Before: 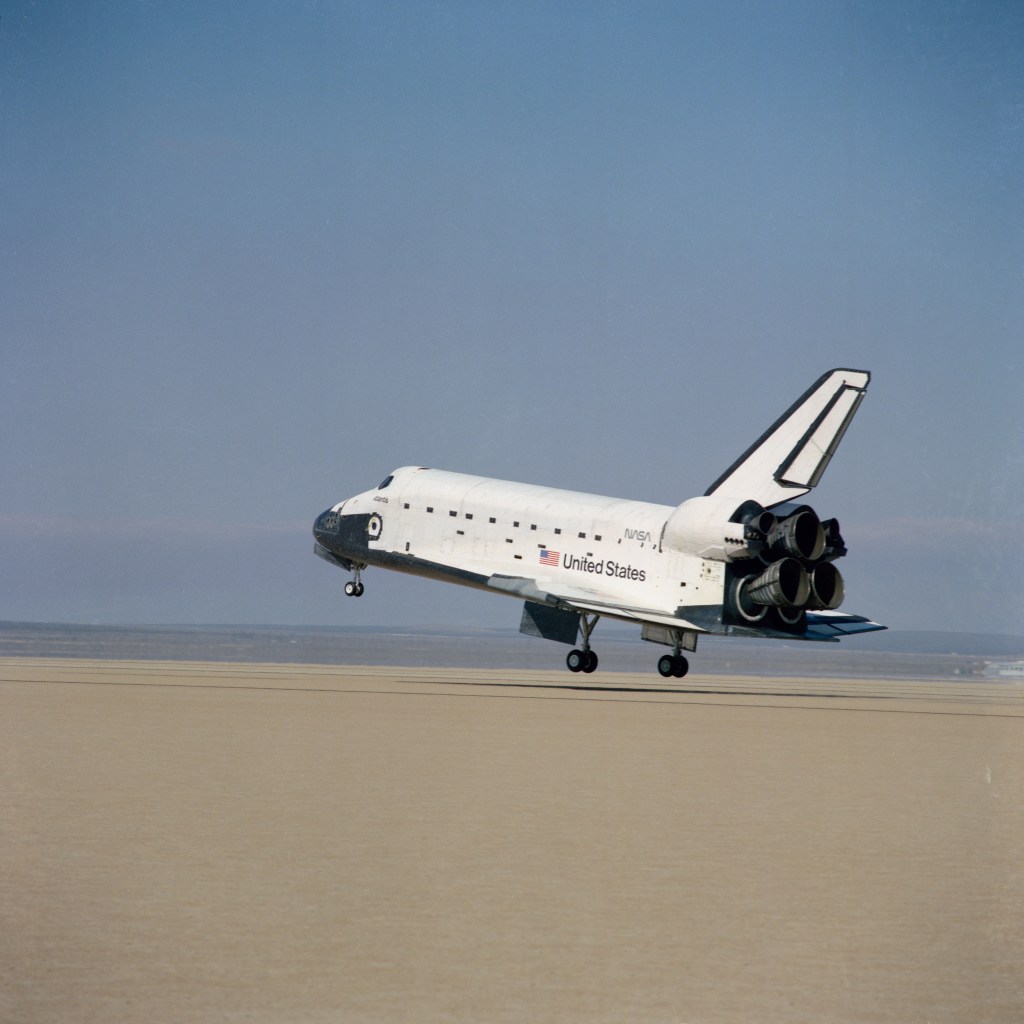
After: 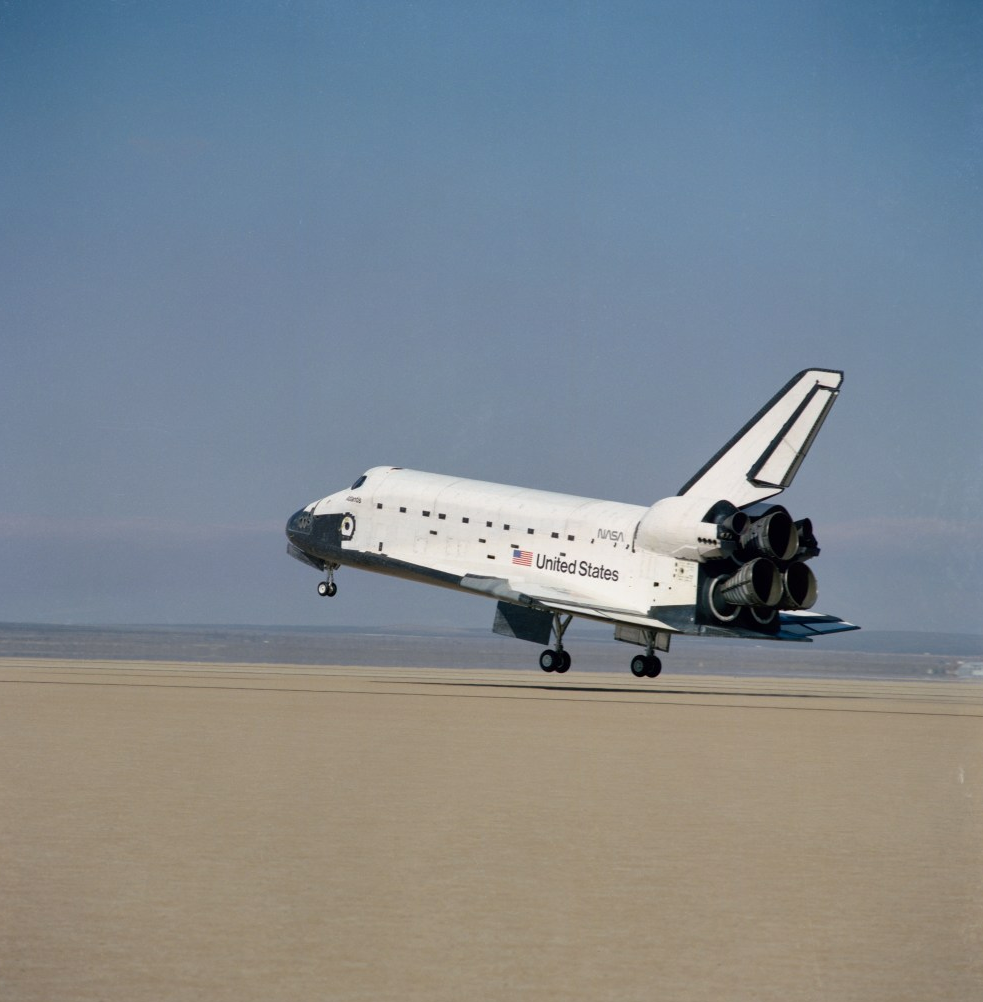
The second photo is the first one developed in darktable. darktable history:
shadows and highlights: soften with gaussian
crop and rotate: left 2.656%, right 1.322%, bottom 2.106%
color zones: curves: ch0 [(0, 0.5) (0.143, 0.5) (0.286, 0.5) (0.429, 0.5) (0.571, 0.5) (0.714, 0.476) (0.857, 0.5) (1, 0.5)]; ch2 [(0, 0.5) (0.143, 0.5) (0.286, 0.5) (0.429, 0.5) (0.571, 0.5) (0.714, 0.487) (0.857, 0.5) (1, 0.5)]
